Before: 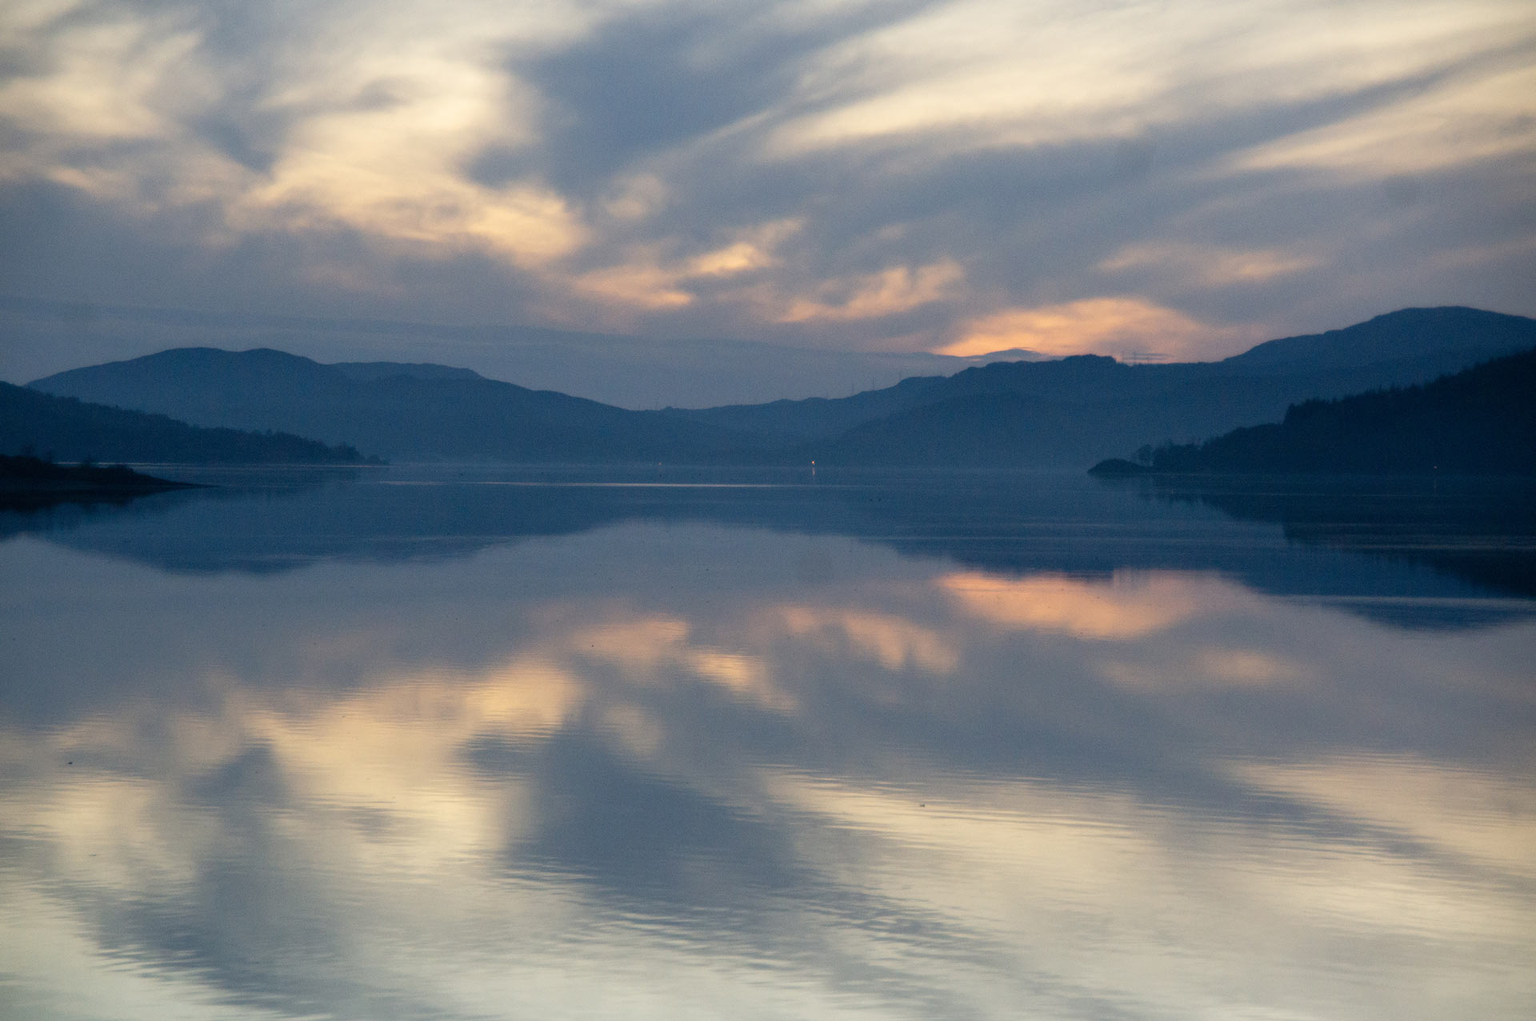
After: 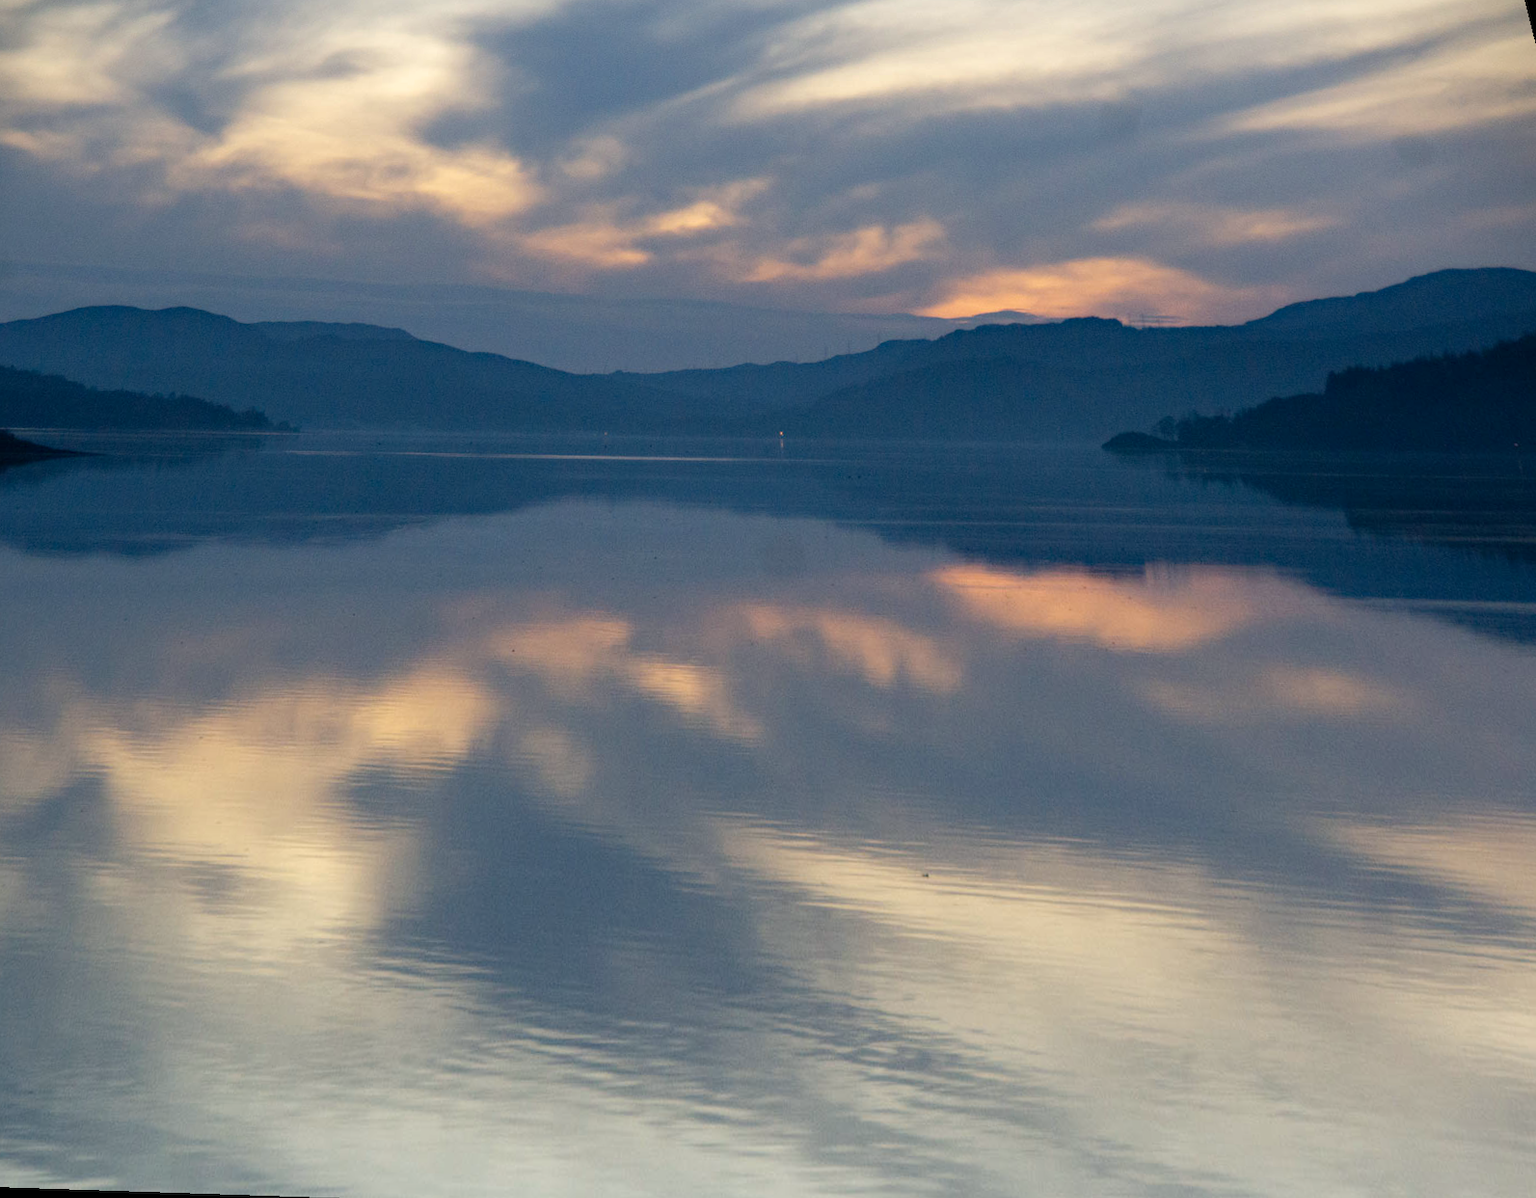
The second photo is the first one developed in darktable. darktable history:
rotate and perspective: rotation 0.72°, lens shift (vertical) -0.352, lens shift (horizontal) -0.051, crop left 0.152, crop right 0.859, crop top 0.019, crop bottom 0.964
color balance rgb: global vibrance 1%, saturation formula JzAzBz (2021)
haze removal: compatibility mode true, adaptive false
